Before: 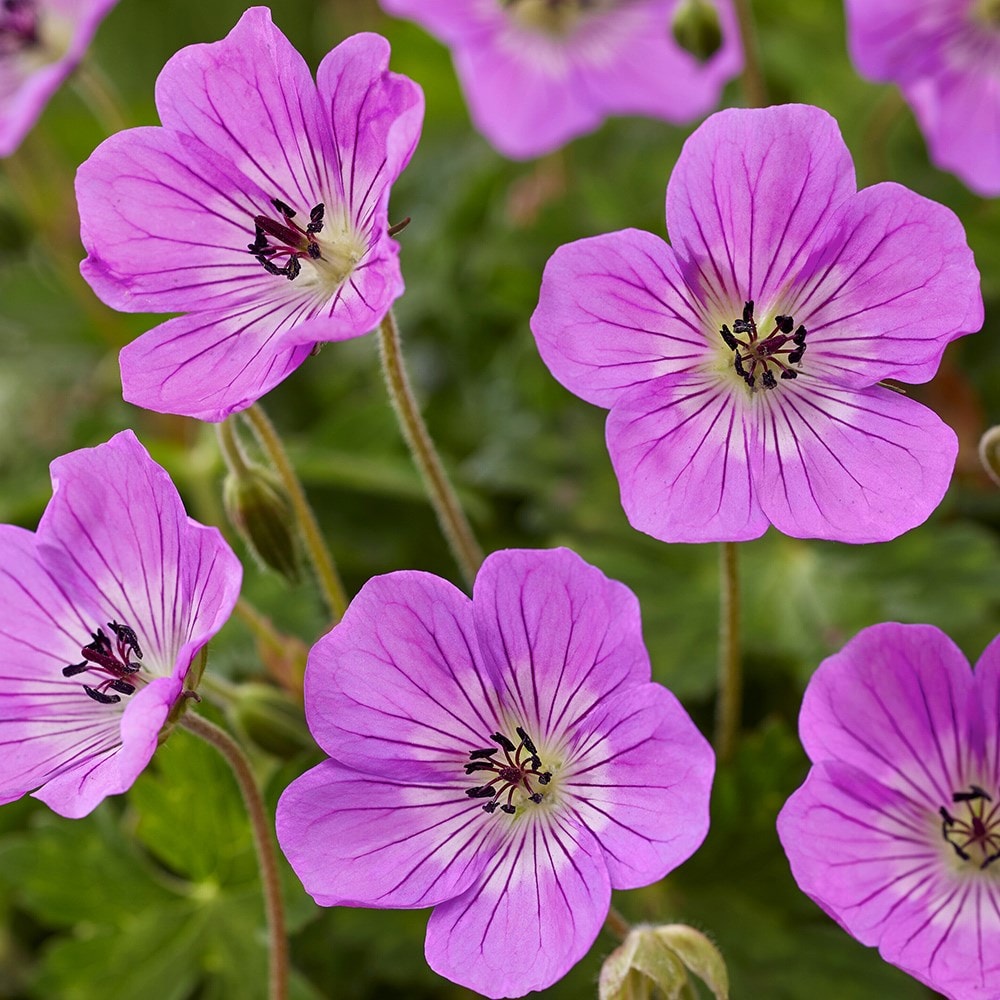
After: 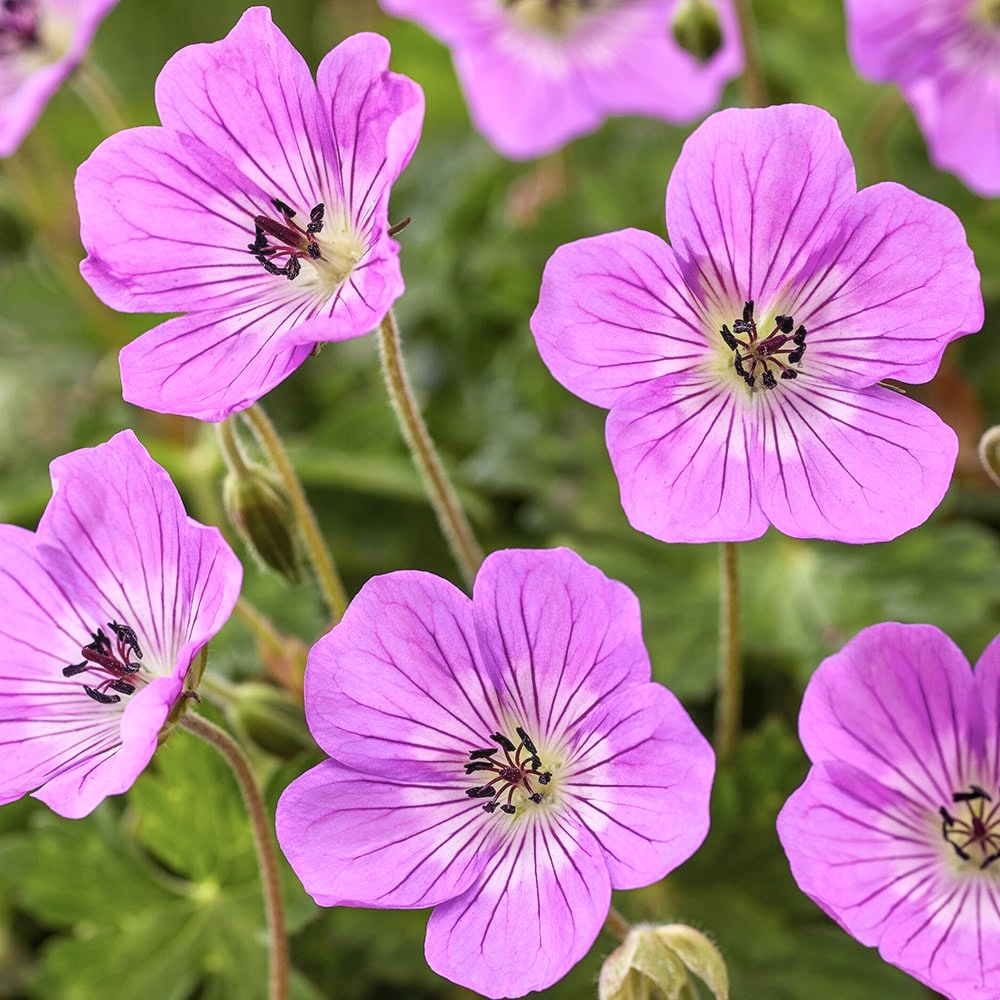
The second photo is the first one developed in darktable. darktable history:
contrast brightness saturation: contrast 0.14, brightness 0.206
local contrast: on, module defaults
